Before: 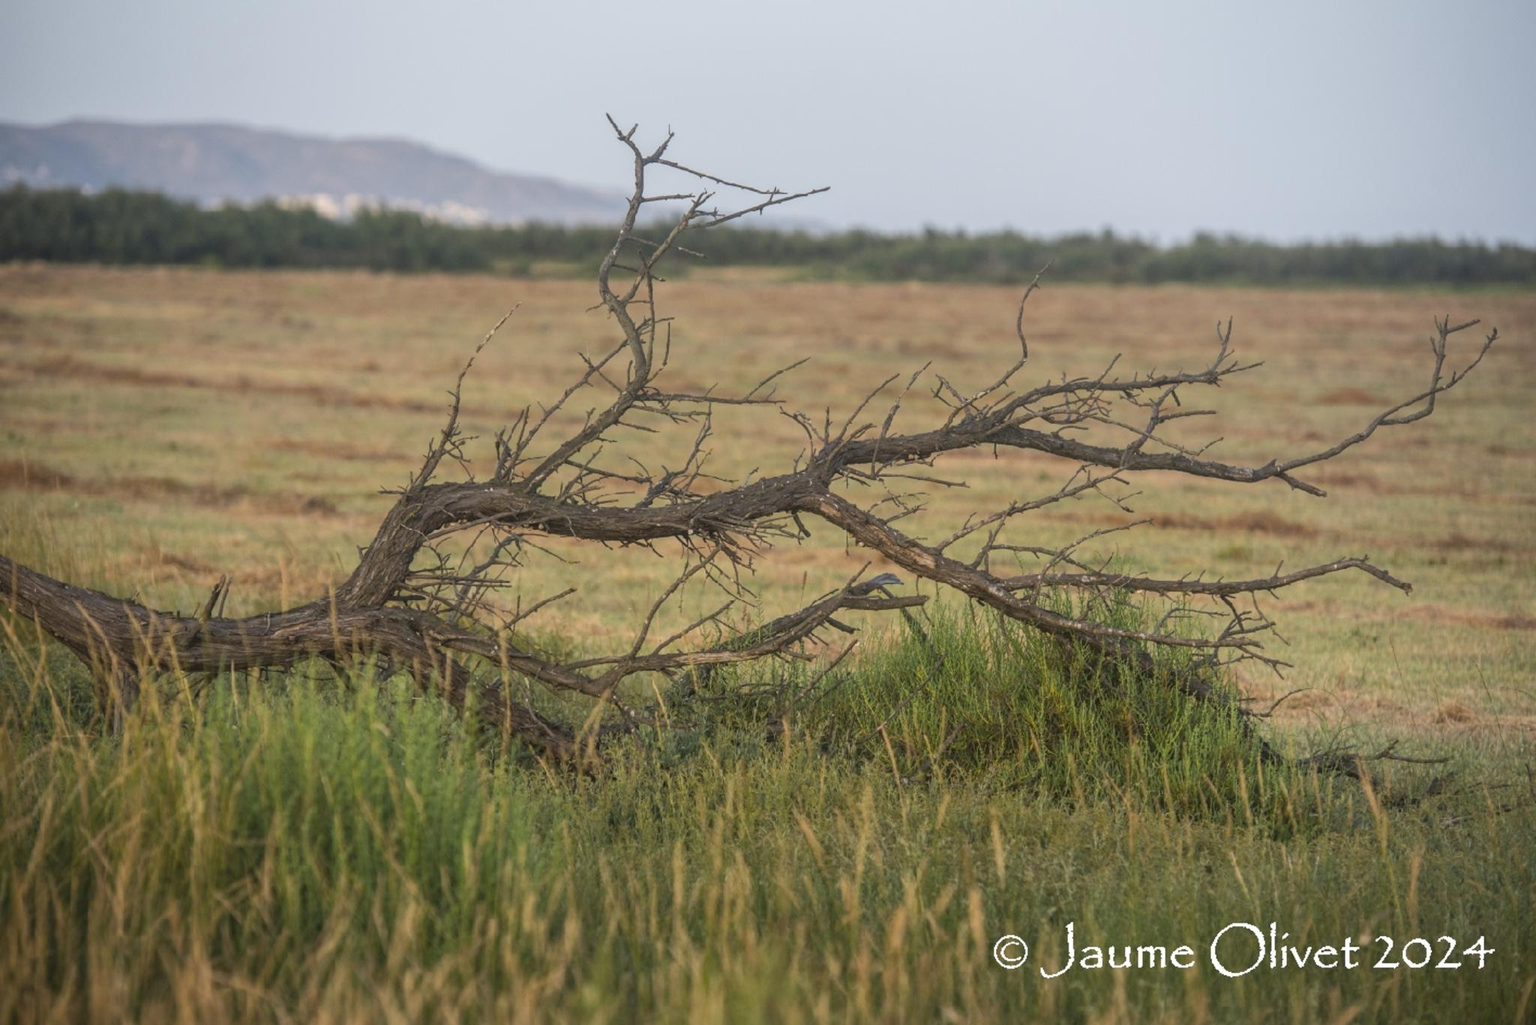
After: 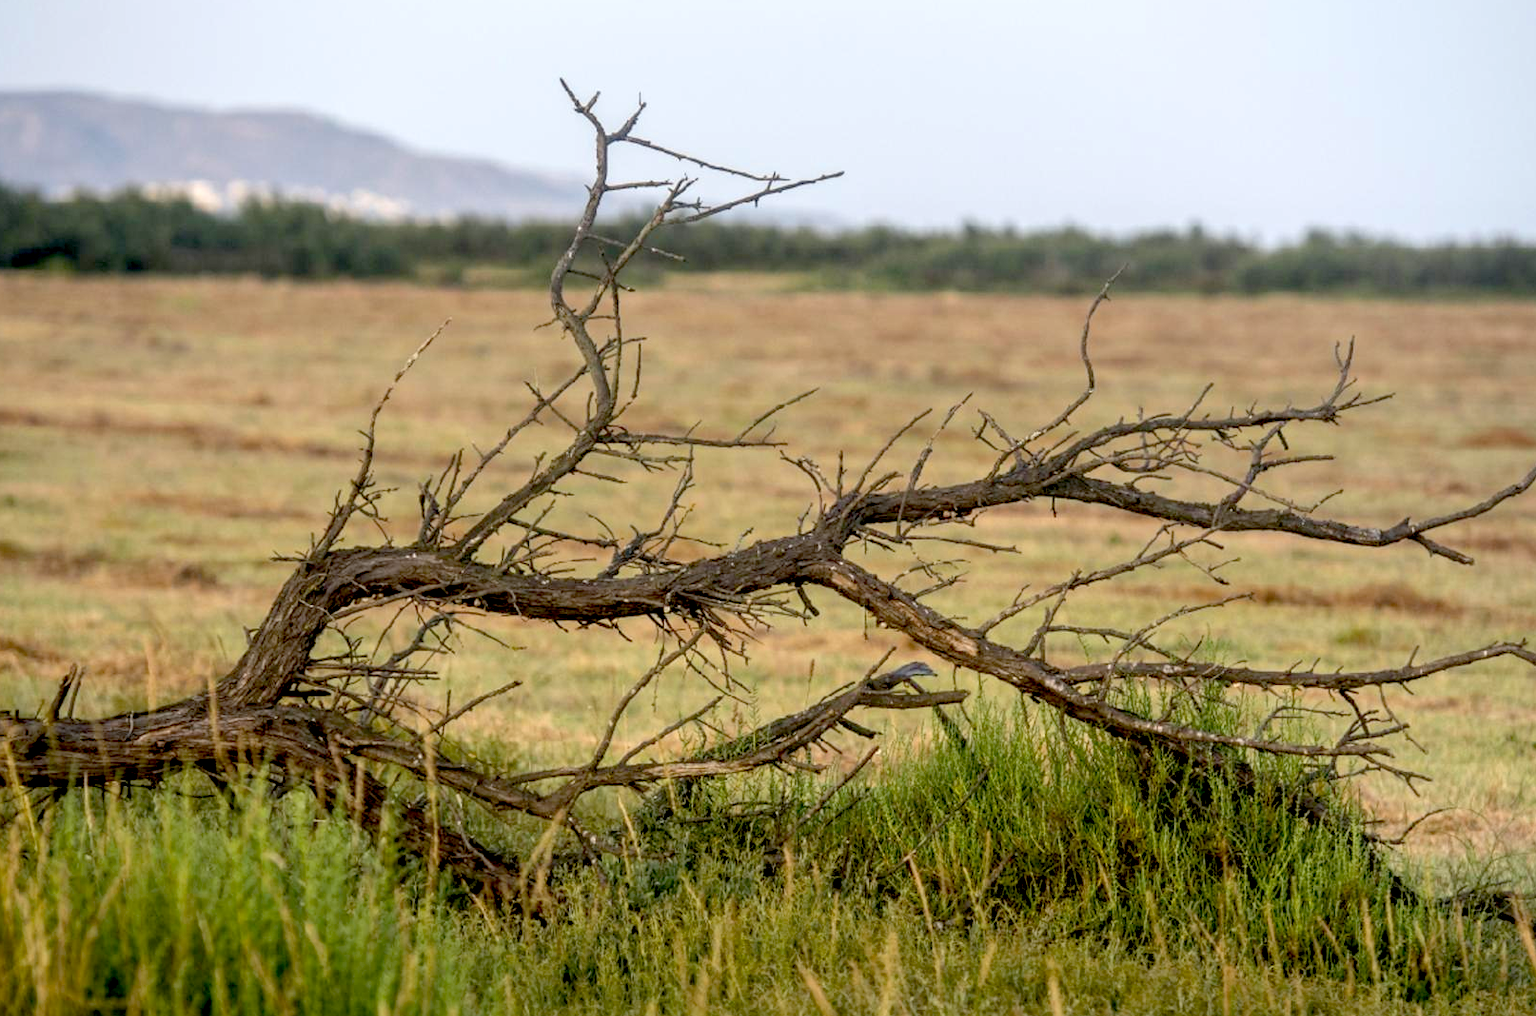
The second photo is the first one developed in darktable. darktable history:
crop and rotate: left 10.77%, top 5.1%, right 10.41%, bottom 16.76%
exposure: black level correction 0.04, exposure 0.5 EV, compensate highlight preservation false
